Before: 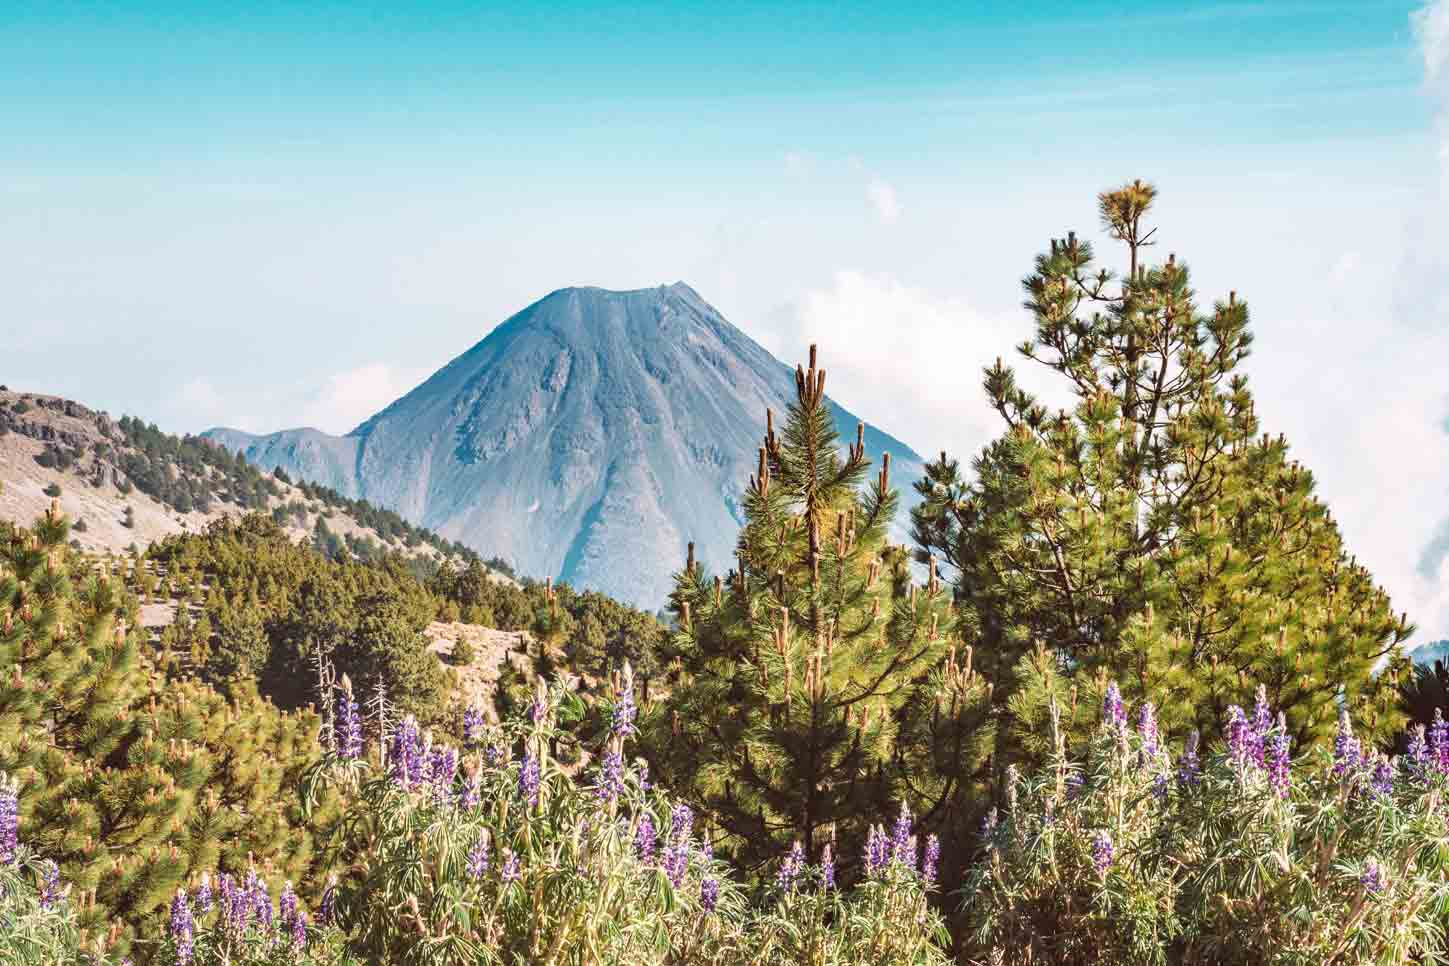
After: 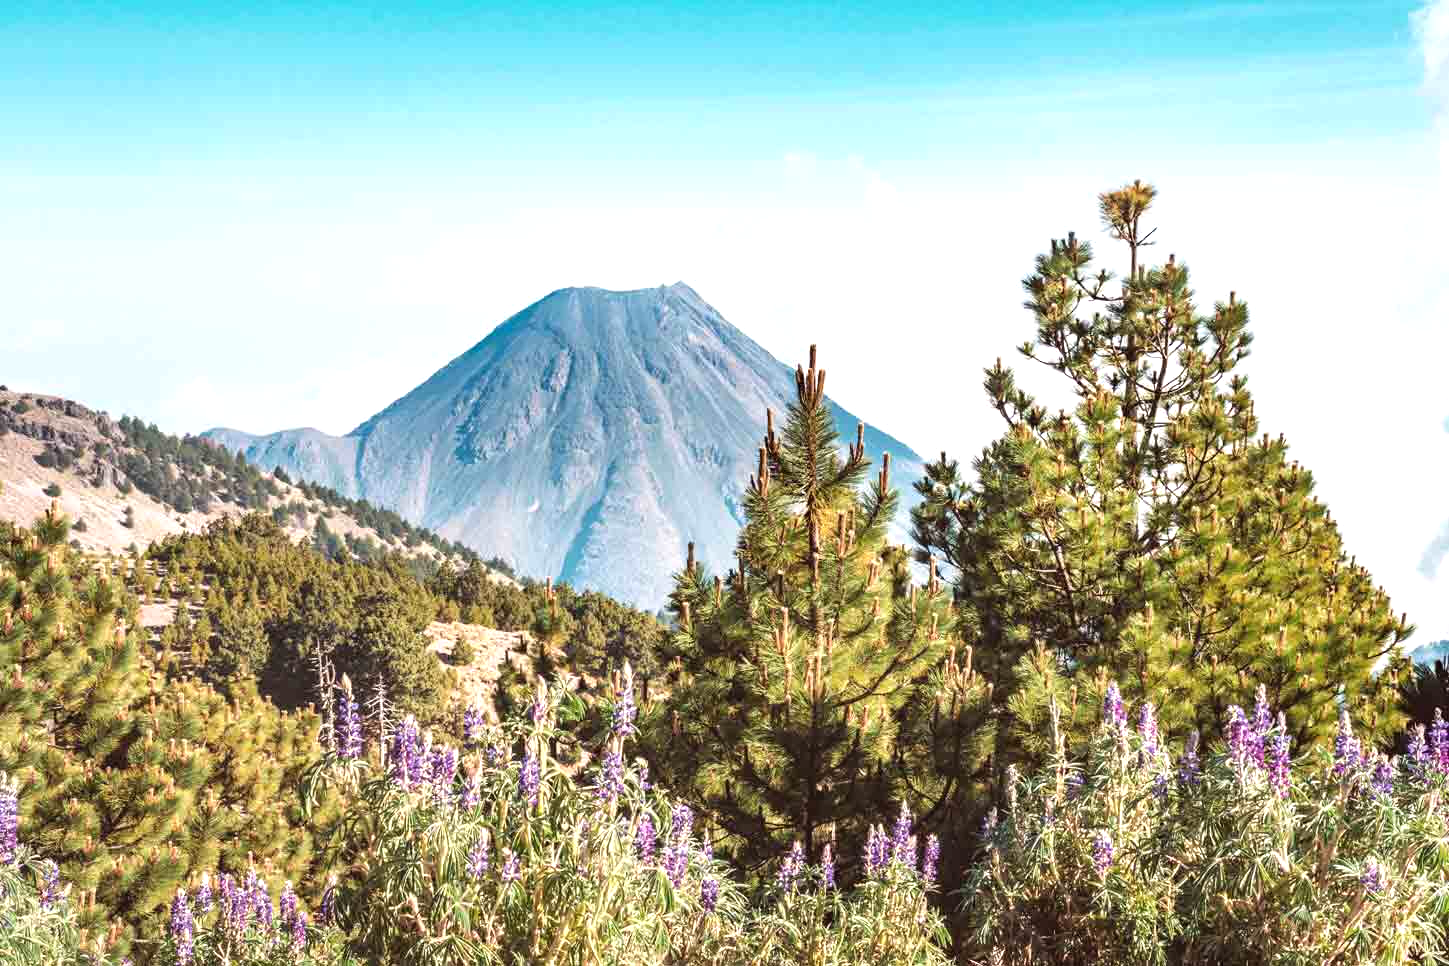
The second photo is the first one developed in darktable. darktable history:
tone equalizer: -8 EV -0.441 EV, -7 EV -0.387 EV, -6 EV -0.303 EV, -5 EV -0.261 EV, -3 EV 0.19 EV, -2 EV 0.32 EV, -1 EV 0.368 EV, +0 EV 0.416 EV
